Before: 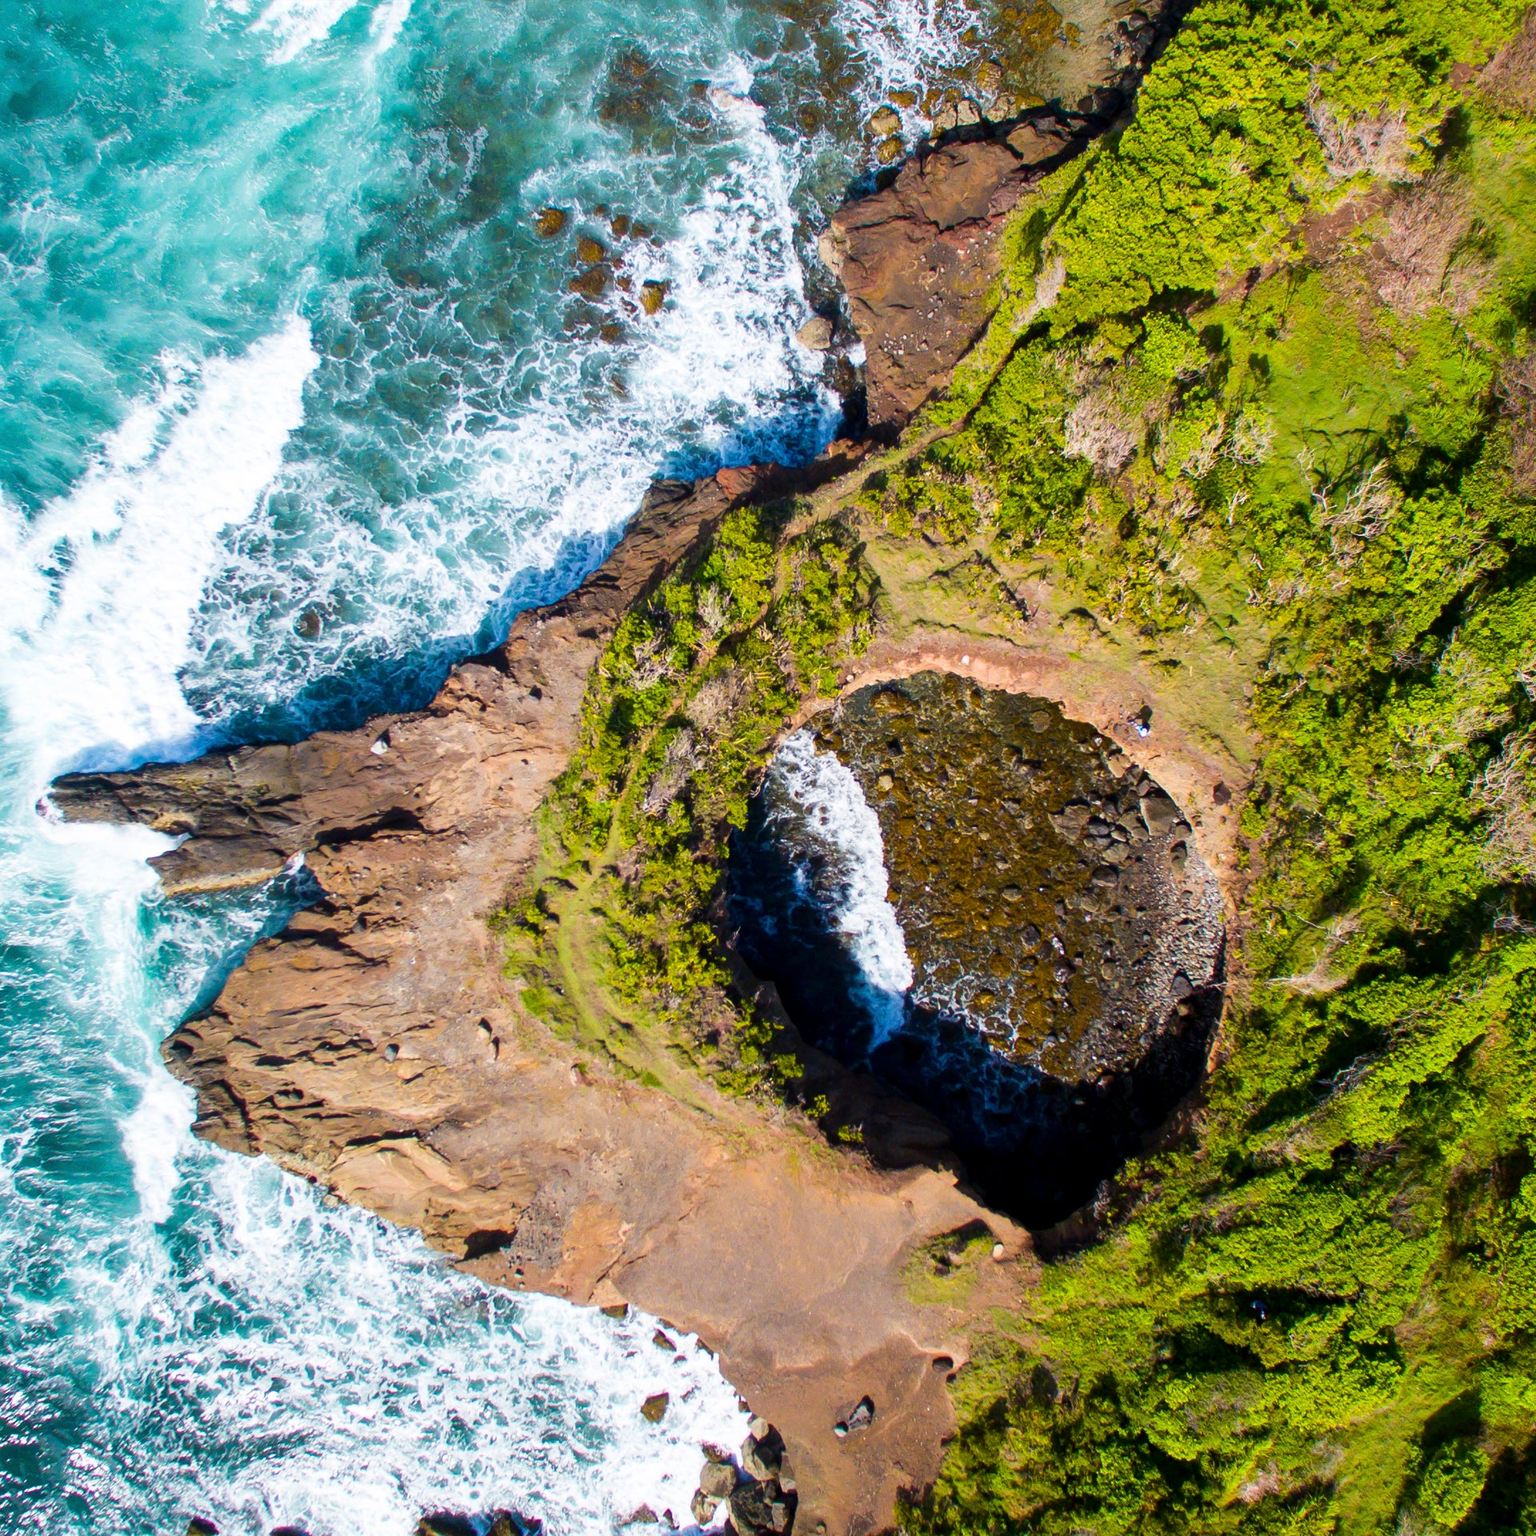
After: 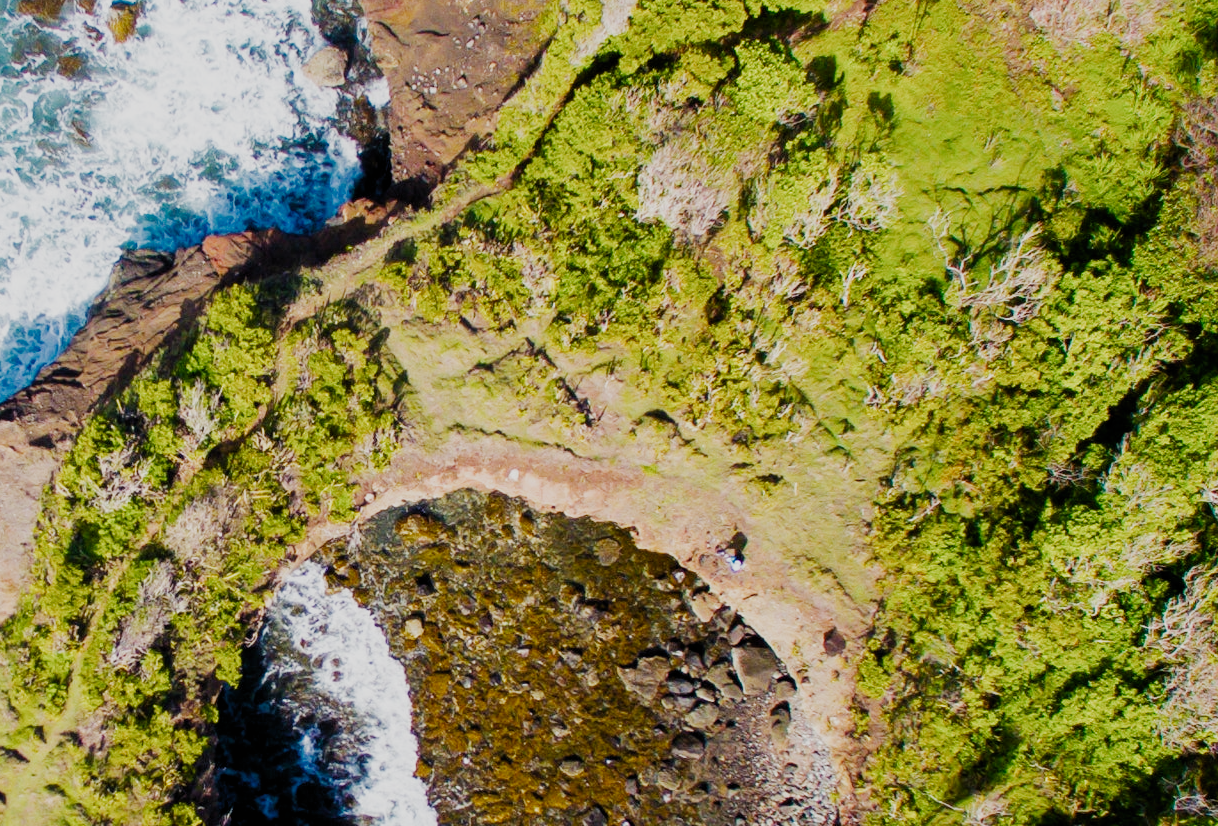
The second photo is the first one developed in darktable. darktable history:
crop: left 36.098%, top 18.239%, right 0.441%, bottom 38.704%
exposure: black level correction 0.001, exposure 0.499 EV, compensate highlight preservation false
filmic rgb: black relative exposure -7.65 EV, white relative exposure 4.56 EV, hardness 3.61, preserve chrominance no, color science v5 (2021), iterations of high-quality reconstruction 0, contrast in shadows safe, contrast in highlights safe
color zones: curves: ch0 [(0, 0.5) (0.143, 0.5) (0.286, 0.5) (0.429, 0.495) (0.571, 0.437) (0.714, 0.44) (0.857, 0.496) (1, 0.5)], mix 27.38%
